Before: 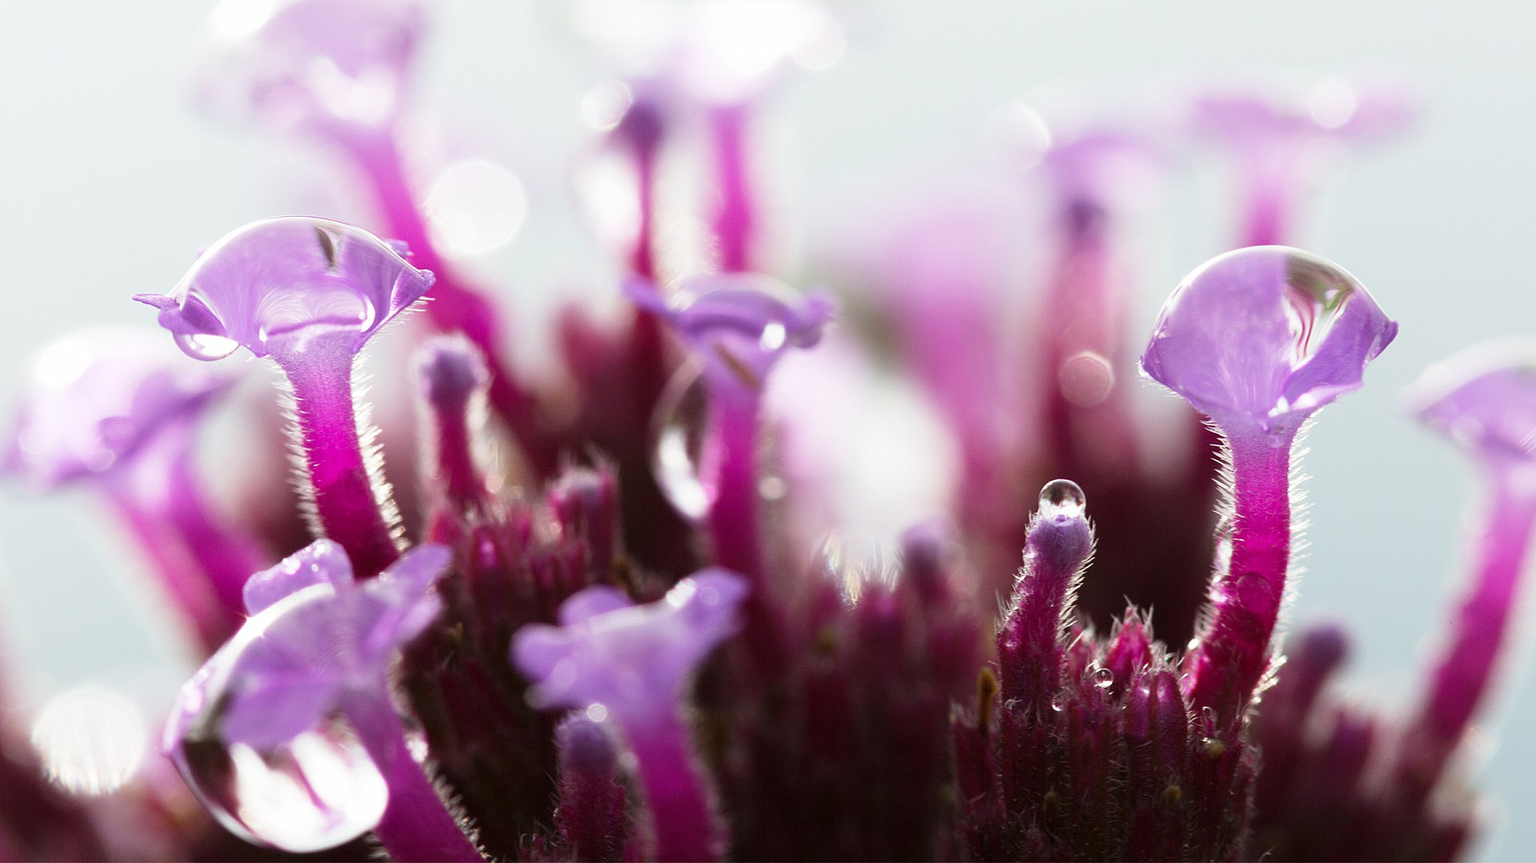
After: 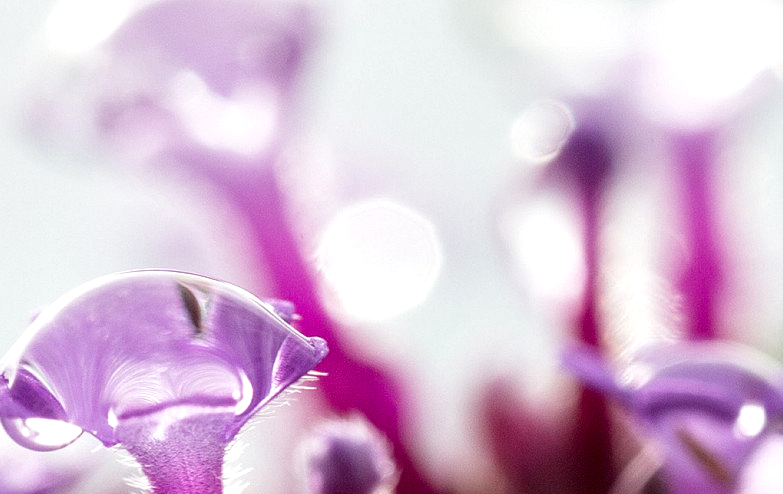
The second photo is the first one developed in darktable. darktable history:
crop and rotate: left 11.278%, top 0.07%, right 47.921%, bottom 54.142%
local contrast: detail 154%
